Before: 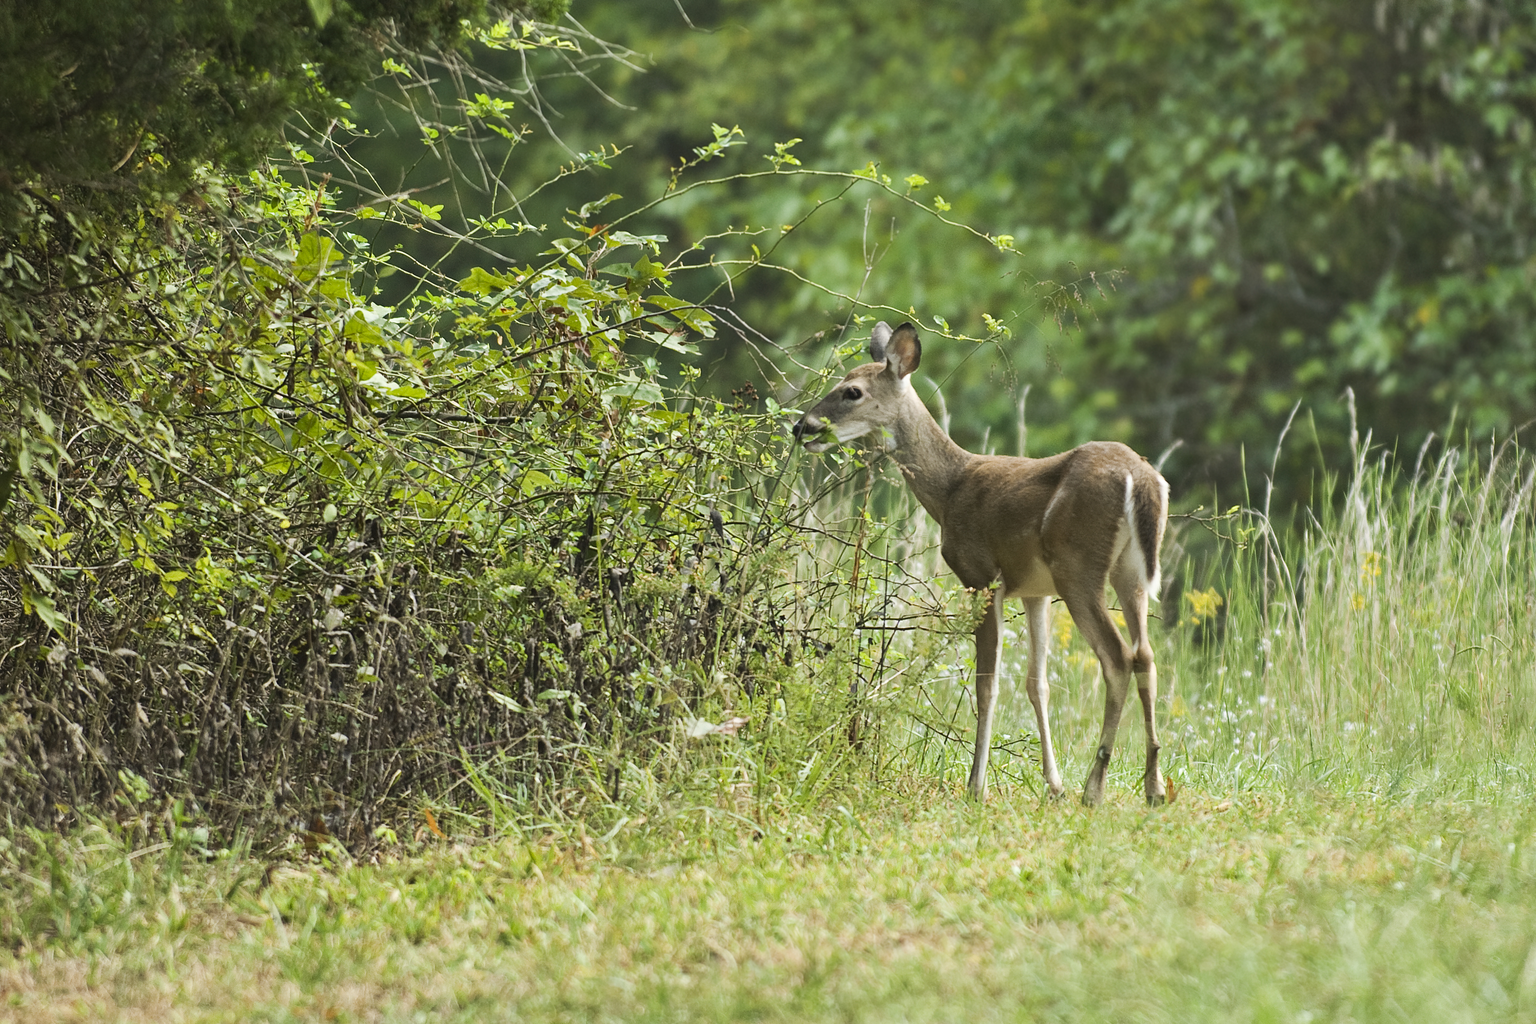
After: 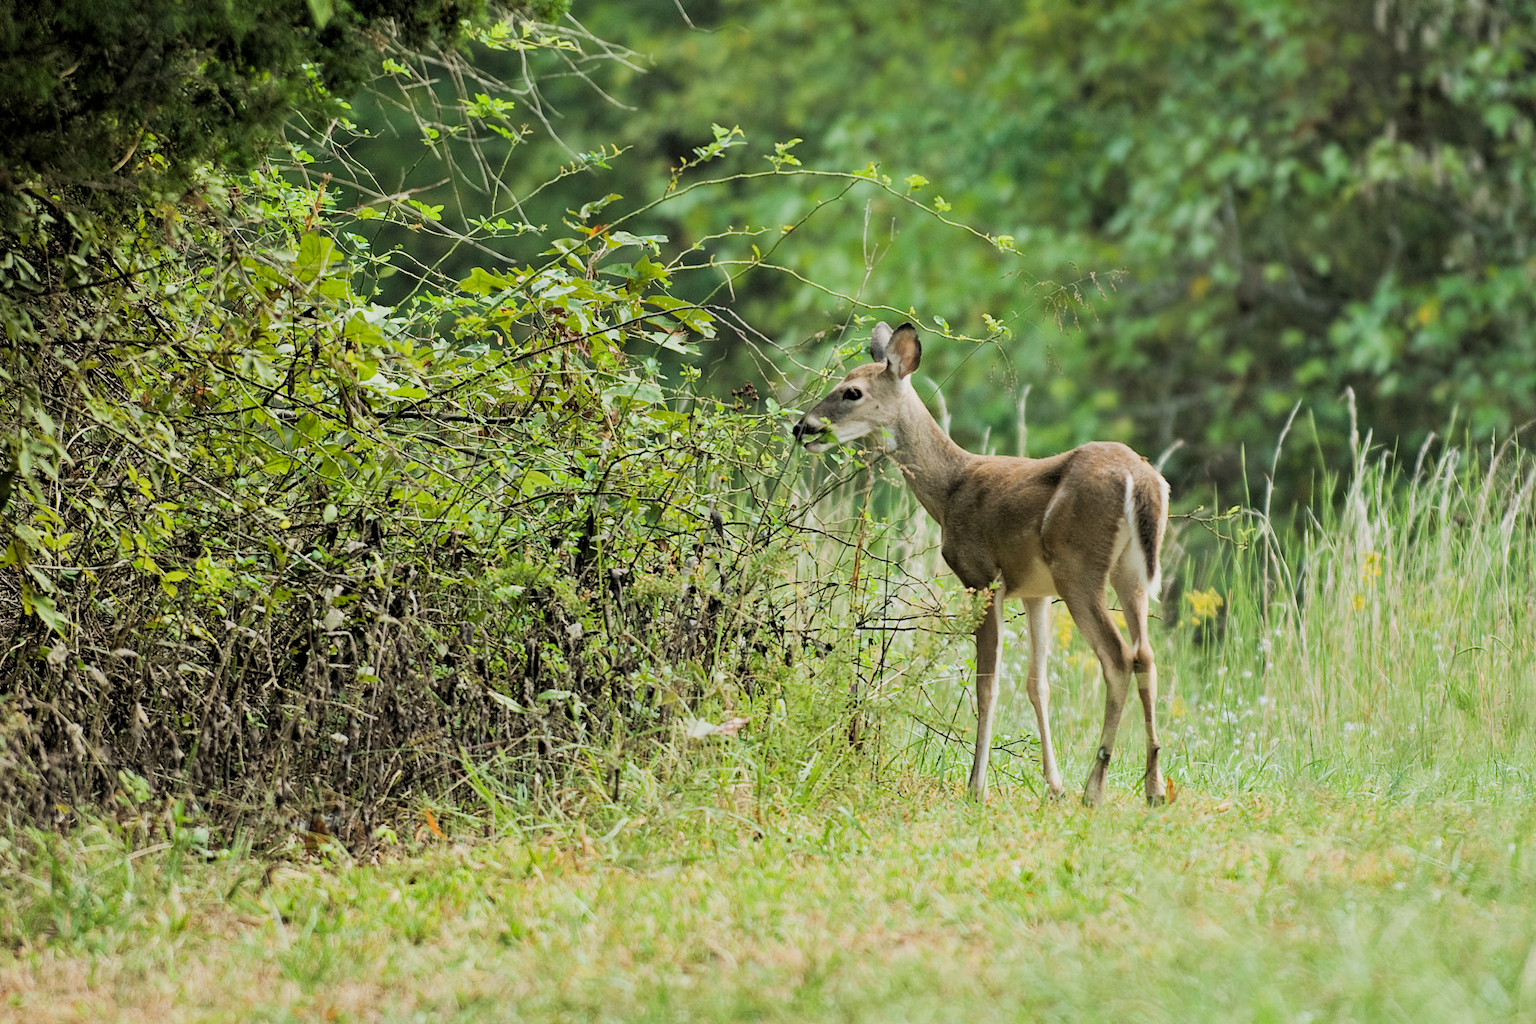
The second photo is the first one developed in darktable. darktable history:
rgb levels: levels [[0.013, 0.434, 0.89], [0, 0.5, 1], [0, 0.5, 1]]
filmic rgb: white relative exposure 3.8 EV, hardness 4.35
